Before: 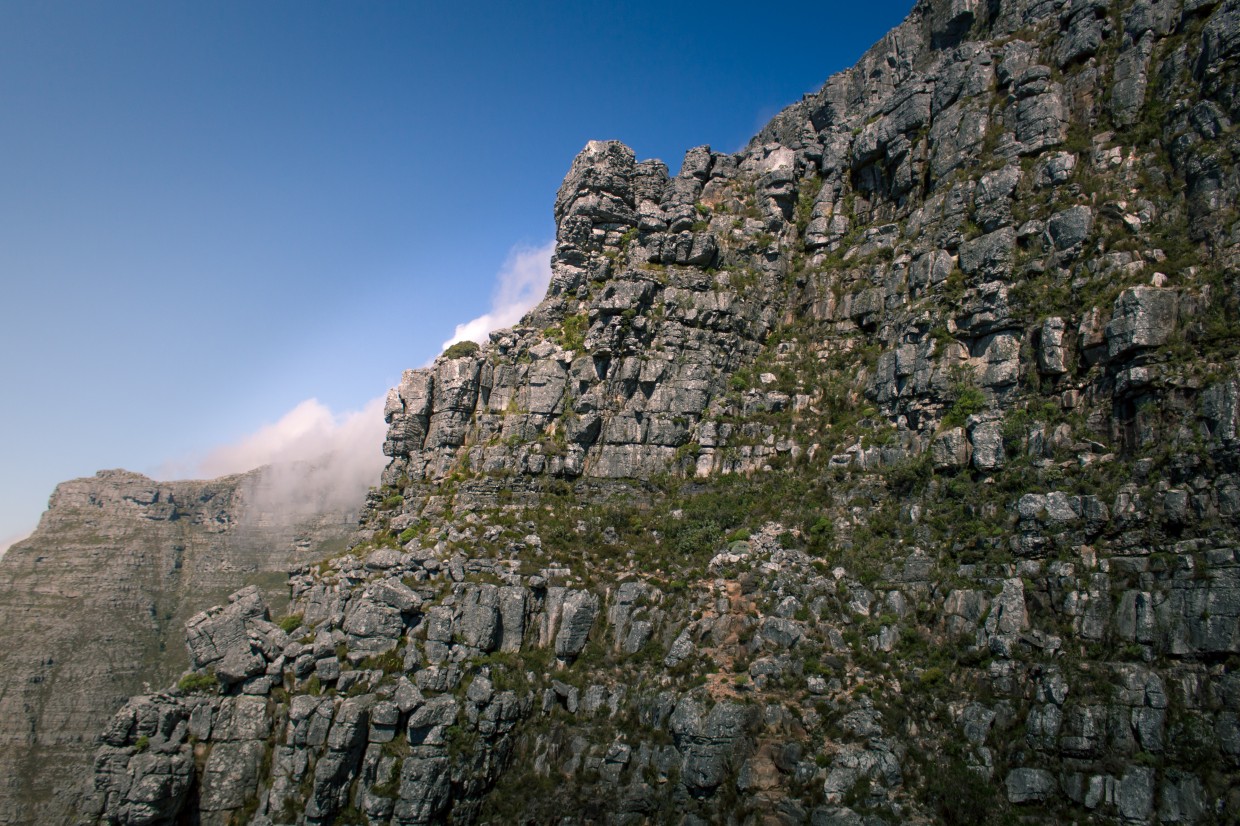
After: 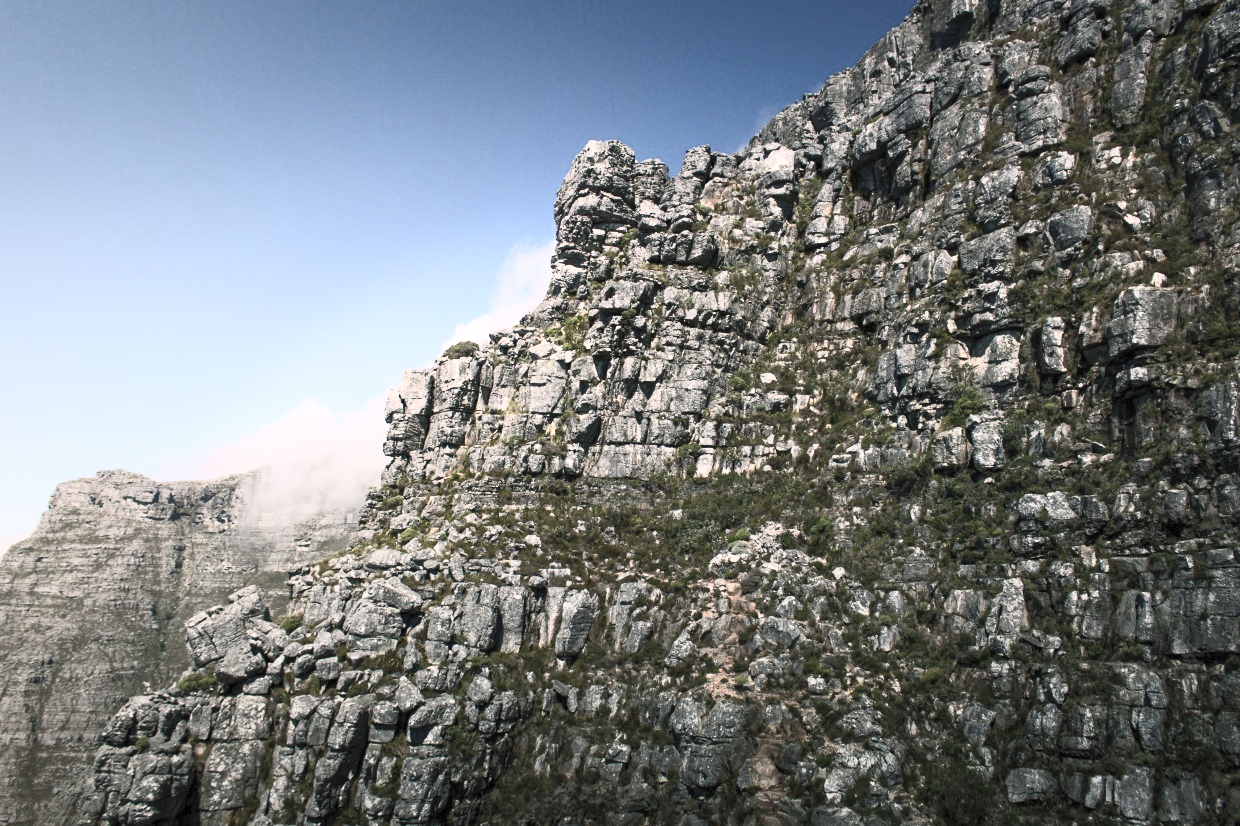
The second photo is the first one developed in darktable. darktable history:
contrast brightness saturation: contrast 0.57, brightness 0.57, saturation -0.34
shadows and highlights: shadows 32, highlights -32, soften with gaussian
